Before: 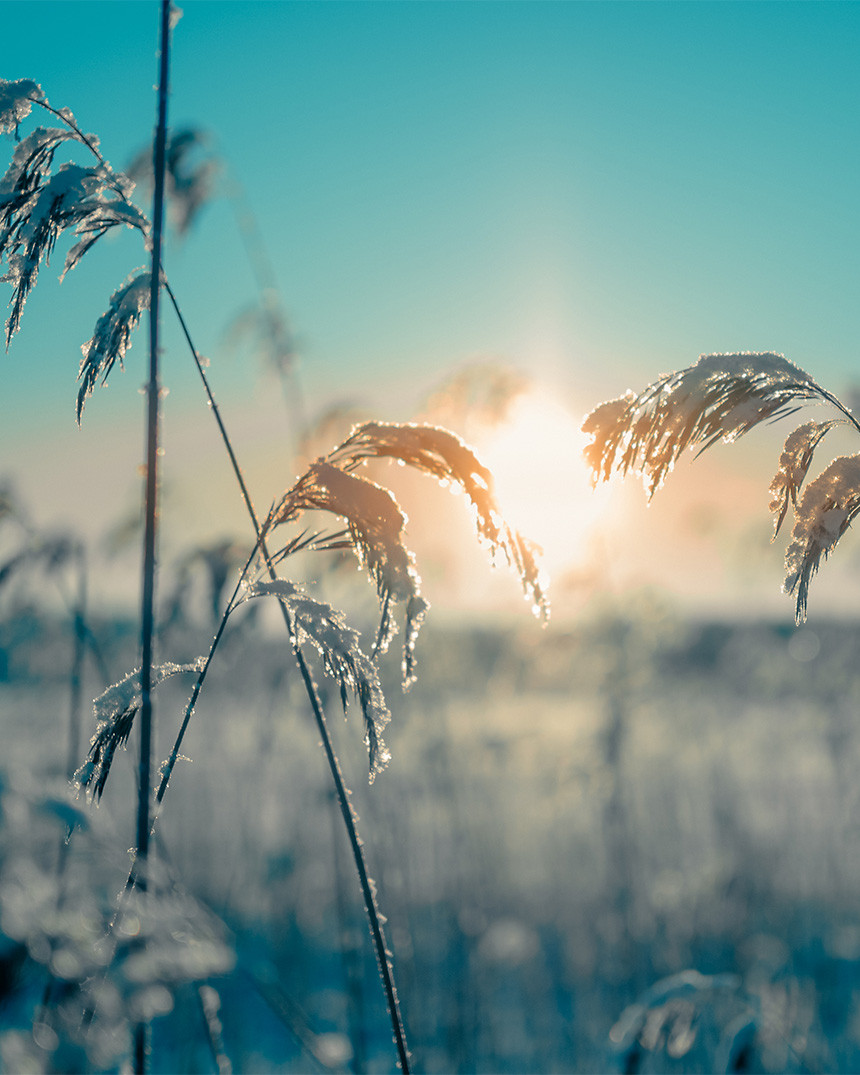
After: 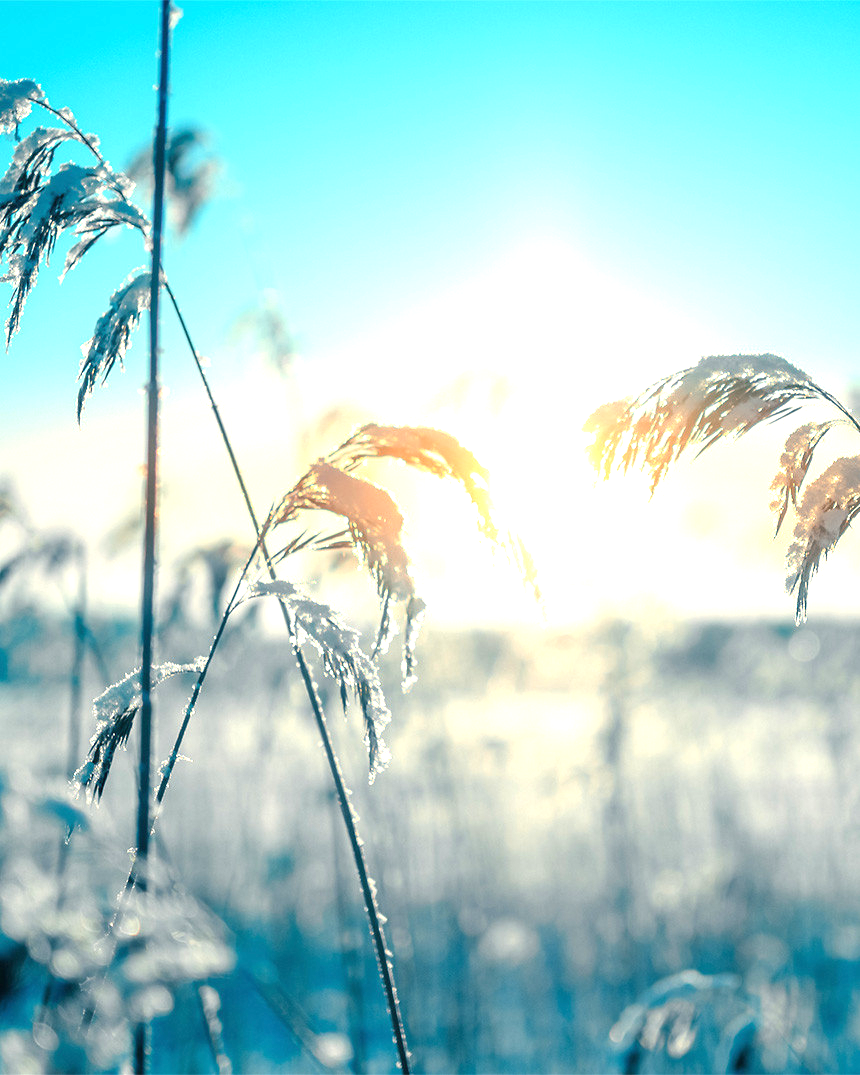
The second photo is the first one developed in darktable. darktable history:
exposure: black level correction 0, exposure 1.389 EV, compensate highlight preservation false
